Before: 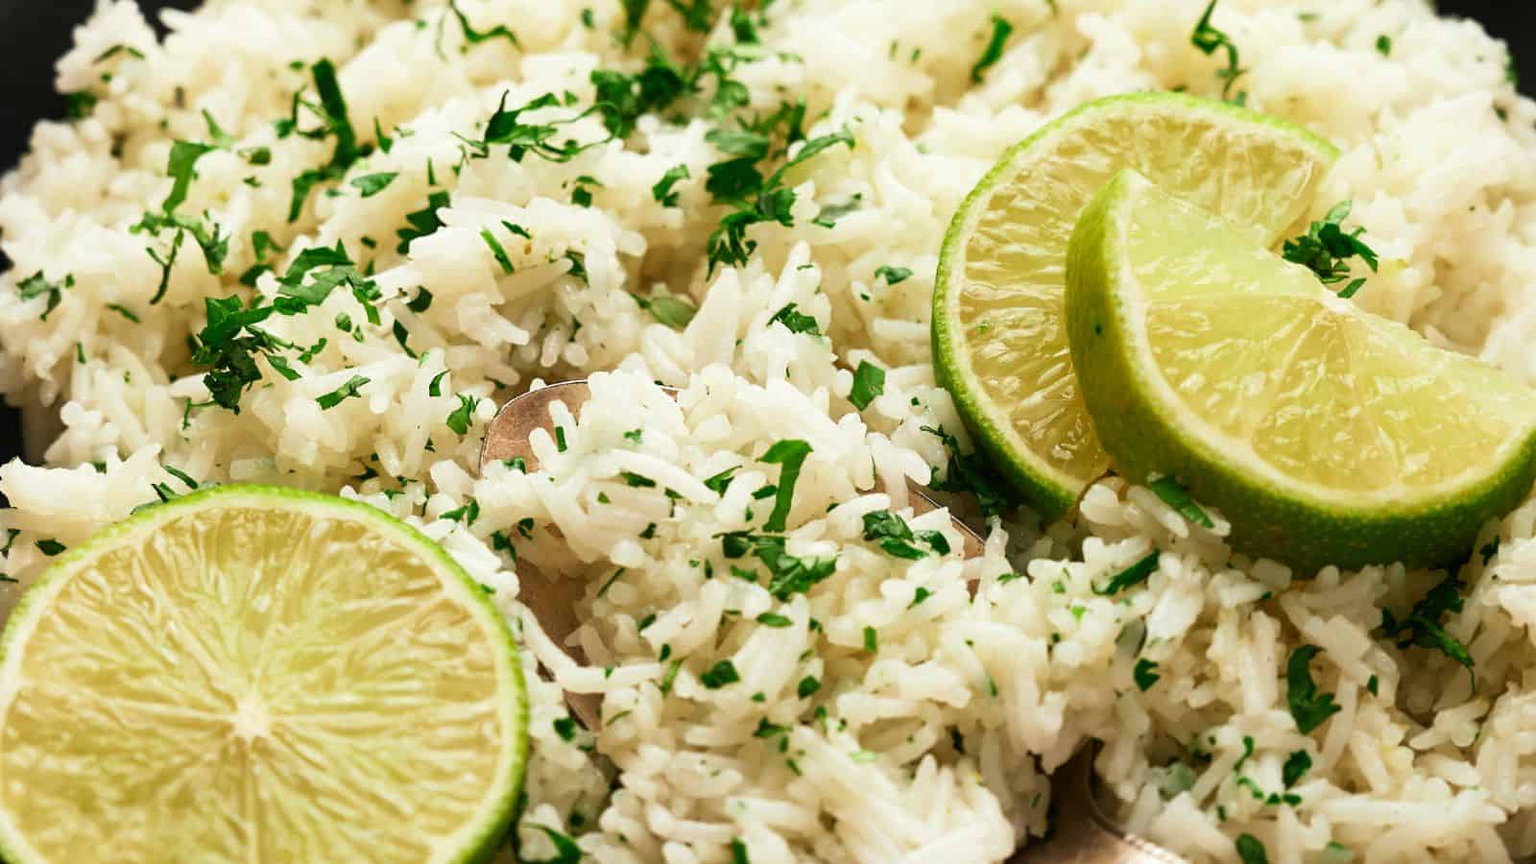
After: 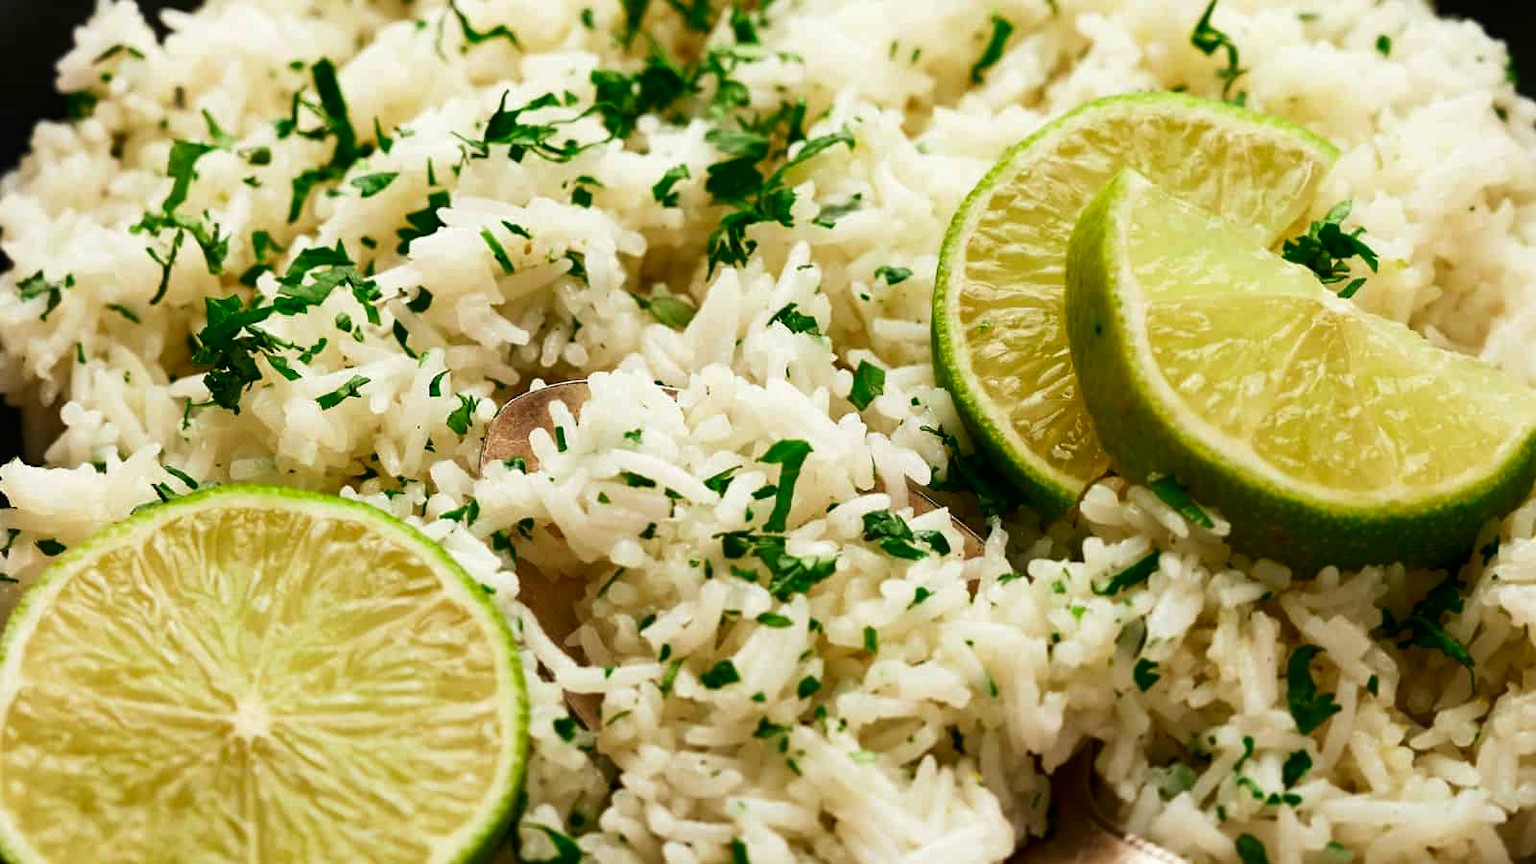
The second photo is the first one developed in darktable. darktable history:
contrast brightness saturation: contrast 0.067, brightness -0.14, saturation 0.113
